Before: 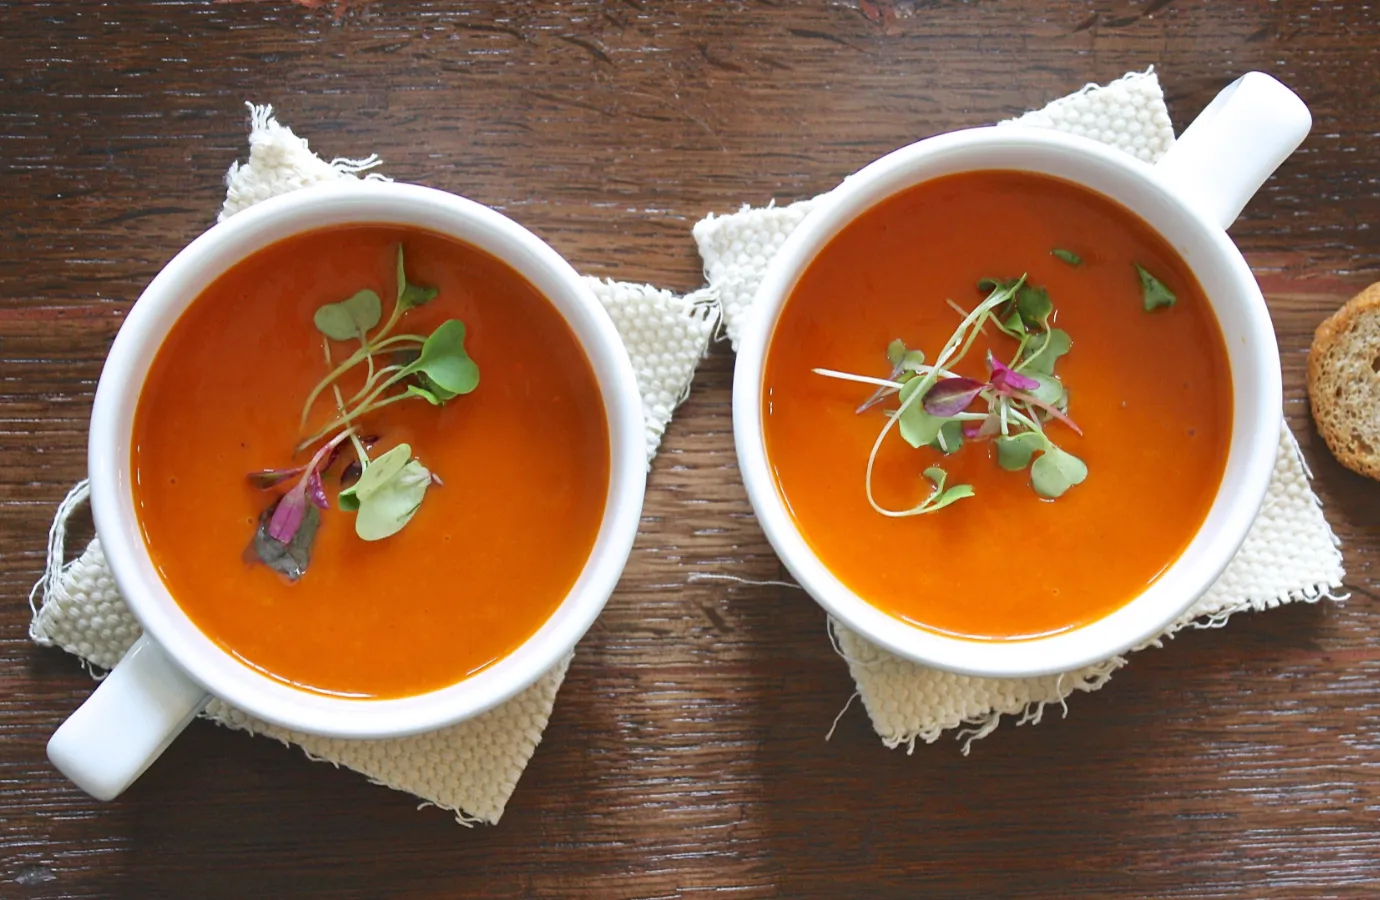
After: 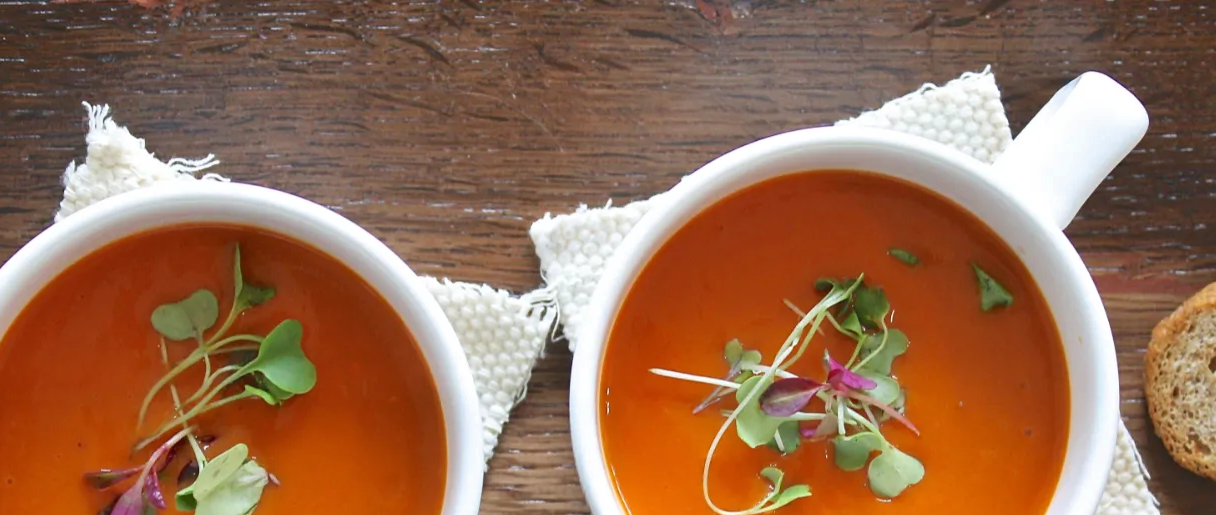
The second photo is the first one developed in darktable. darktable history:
tone equalizer: on, module defaults
color zones: curves: ch0 [(0, 0.5) (0.143, 0.5) (0.286, 0.5) (0.429, 0.5) (0.62, 0.489) (0.714, 0.445) (0.844, 0.496) (1, 0.5)]; ch1 [(0, 0.5) (0.143, 0.5) (0.286, 0.5) (0.429, 0.5) (0.571, 0.5) (0.714, 0.523) (0.857, 0.5) (1, 0.5)]
crop and rotate: left 11.812%, bottom 42.776%
